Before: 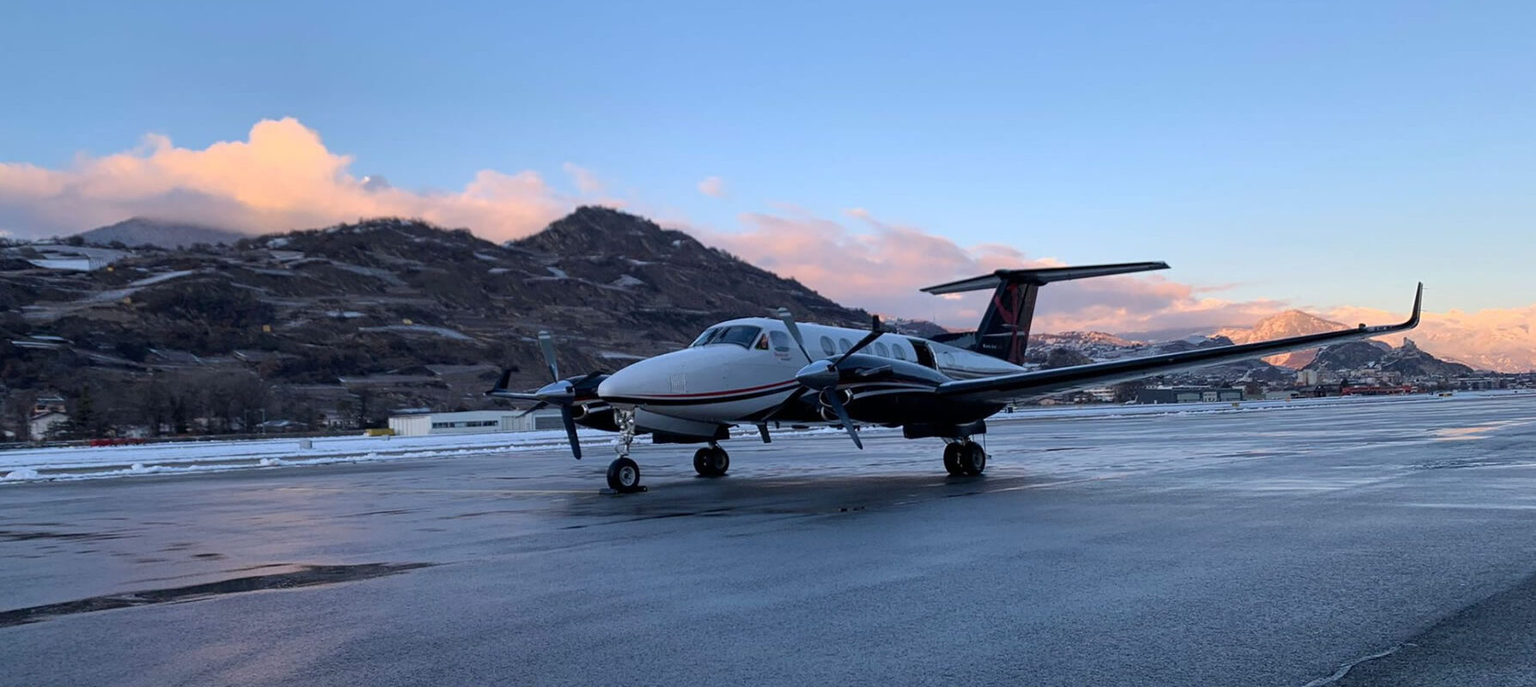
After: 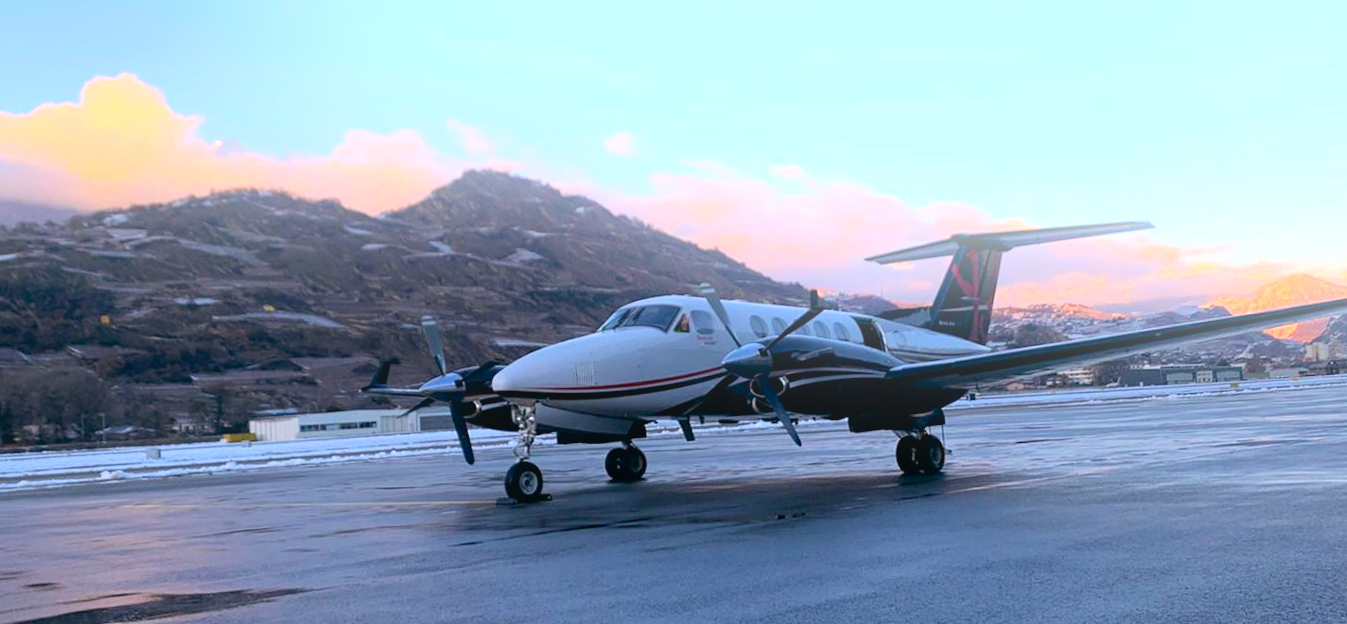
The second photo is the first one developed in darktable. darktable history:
crop and rotate: left 11.831%, top 11.346%, right 13.429%, bottom 13.899%
exposure: exposure 0.375 EV, compensate highlight preservation false
rotate and perspective: rotation -1.17°, automatic cropping off
color balance rgb: perceptual saturation grading › global saturation 30%, global vibrance 10%
bloom: on, module defaults
color balance: lift [1, 0.998, 1.001, 1.002], gamma [1, 1.02, 1, 0.98], gain [1, 1.02, 1.003, 0.98]
